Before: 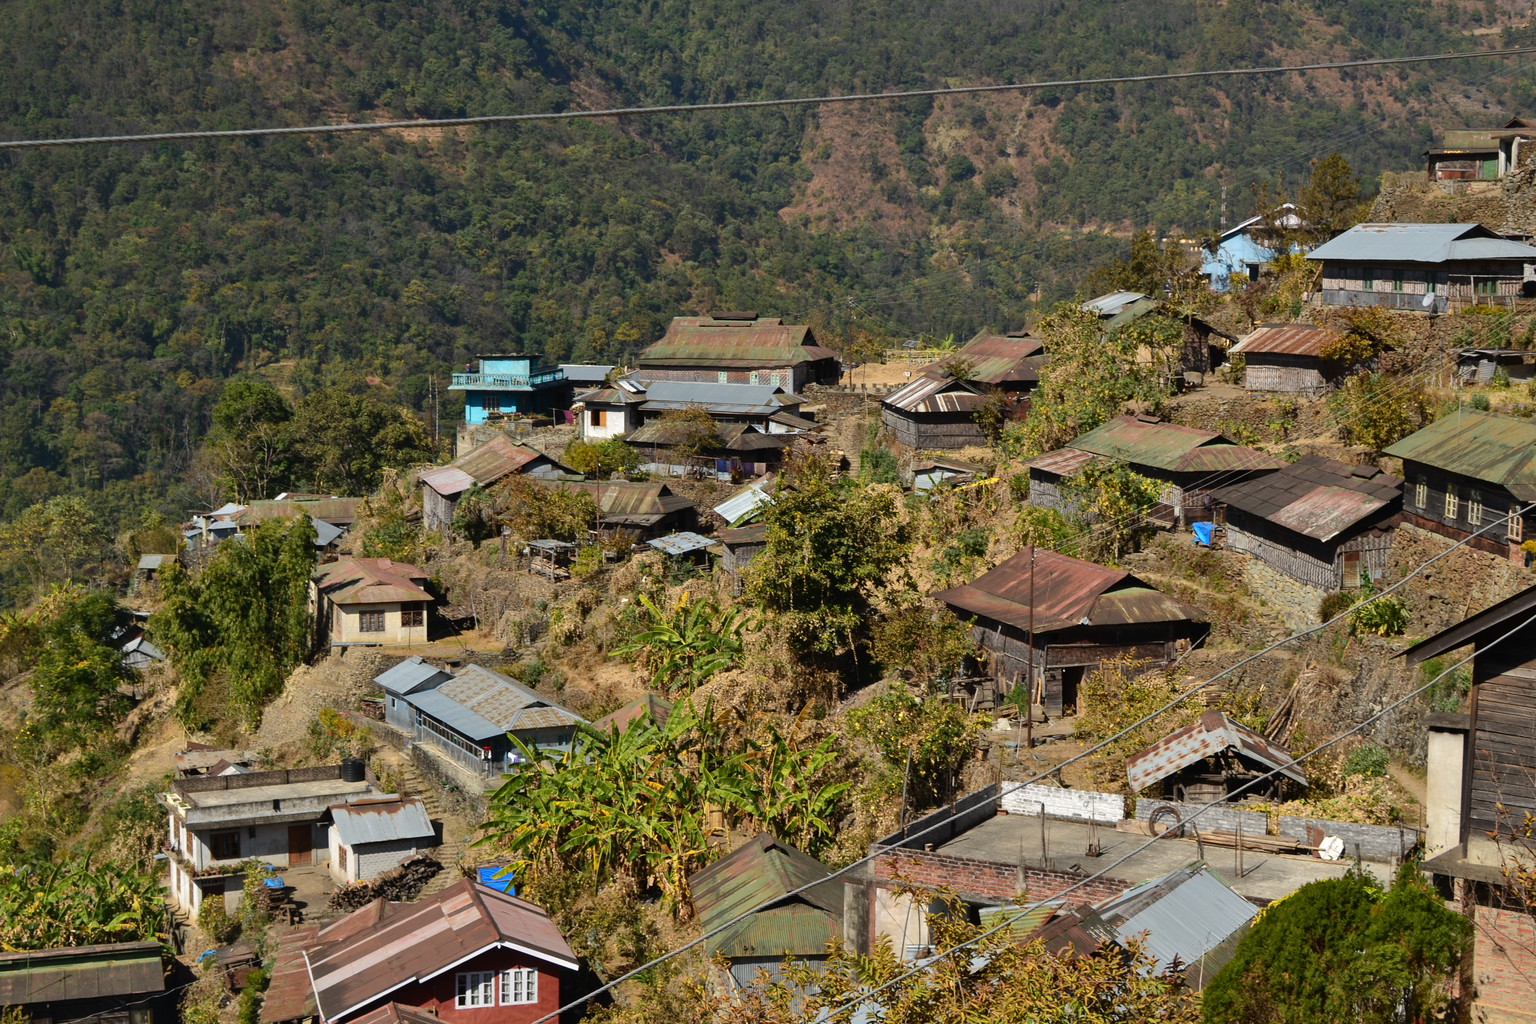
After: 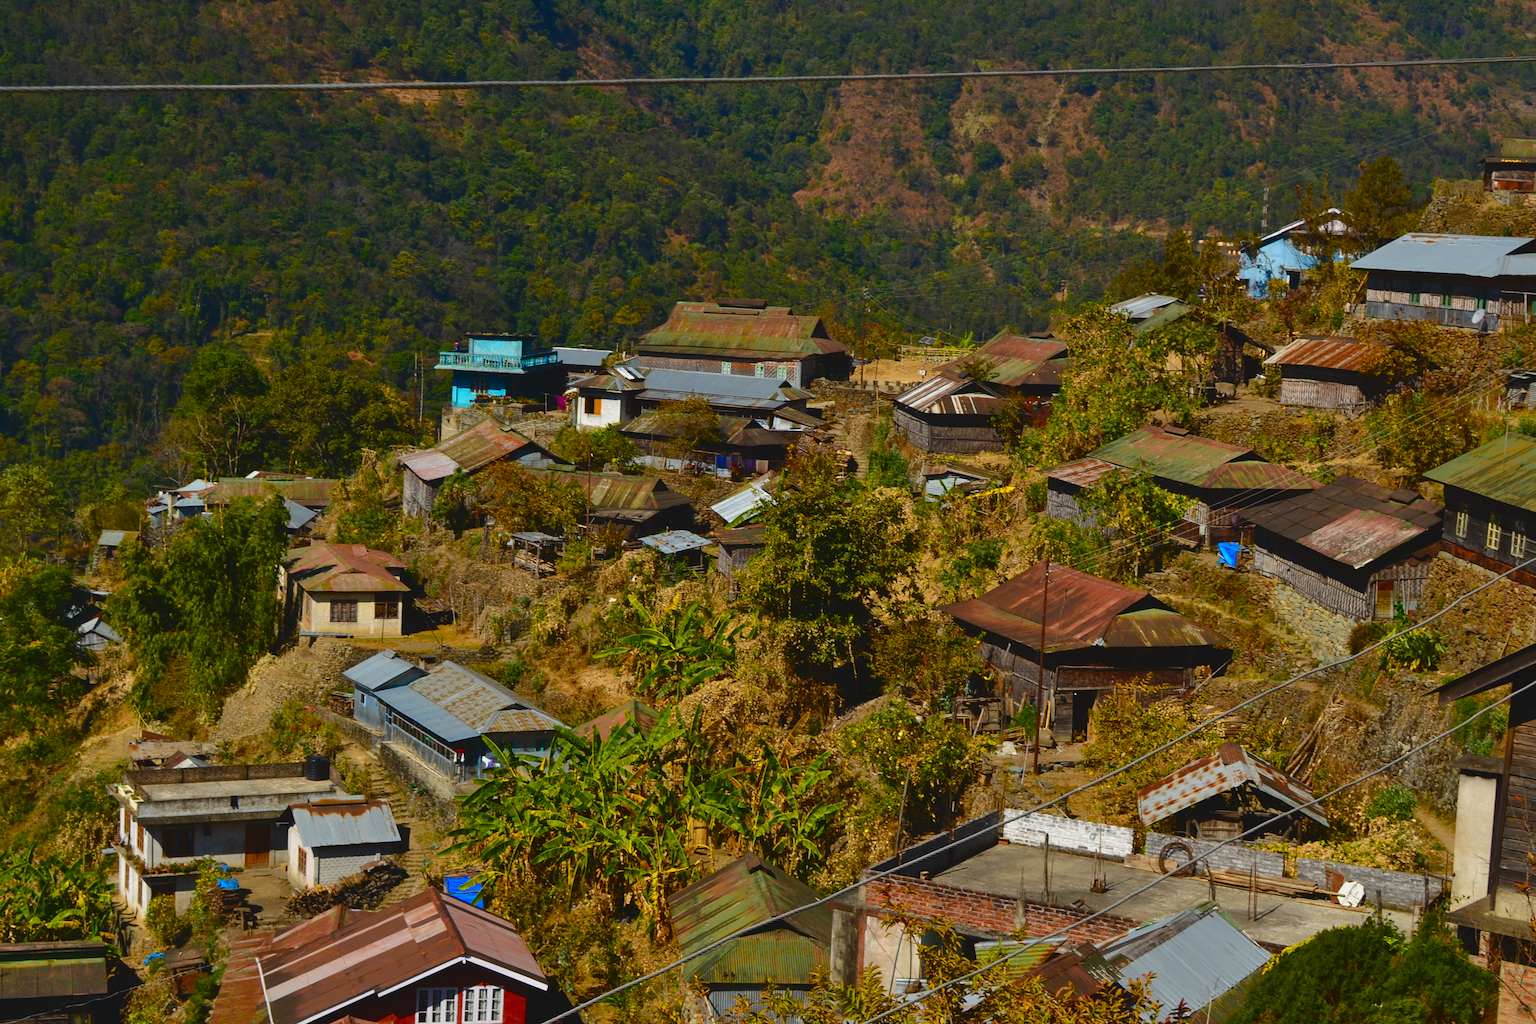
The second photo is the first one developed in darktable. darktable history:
contrast brightness saturation: contrast 0.07, brightness -0.13, saturation 0.06
exposure: black level correction -0.014, exposure -0.193 EV, compensate highlight preservation false
crop and rotate: angle -2.38°
color balance rgb: perceptual saturation grading › global saturation 20%, perceptual saturation grading › highlights -25%, perceptual saturation grading › shadows 50.52%, global vibrance 40.24%
